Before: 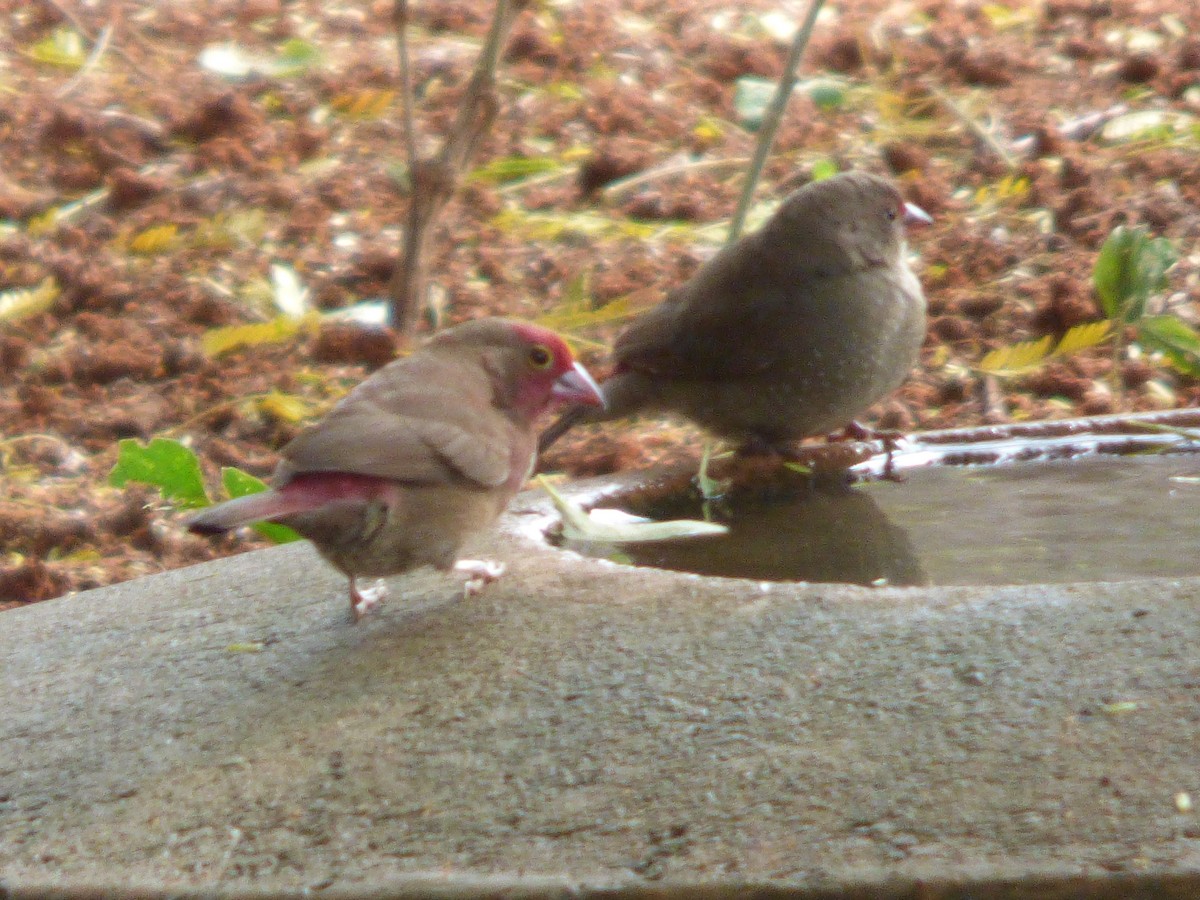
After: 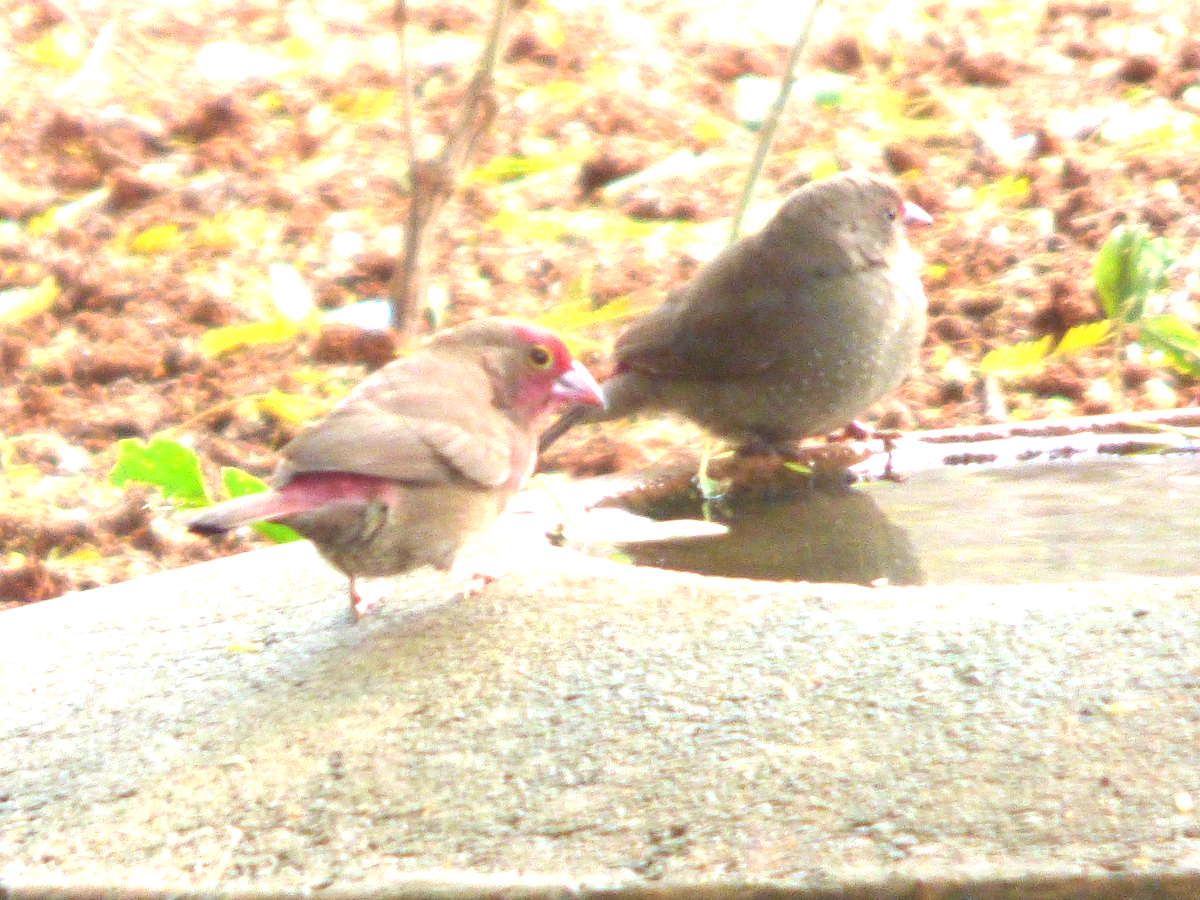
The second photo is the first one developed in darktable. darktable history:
tone equalizer: on, module defaults
exposure: black level correction 0, exposure 1.581 EV, compensate highlight preservation false
contrast brightness saturation: contrast 0.046, brightness 0.056, saturation 0.014
